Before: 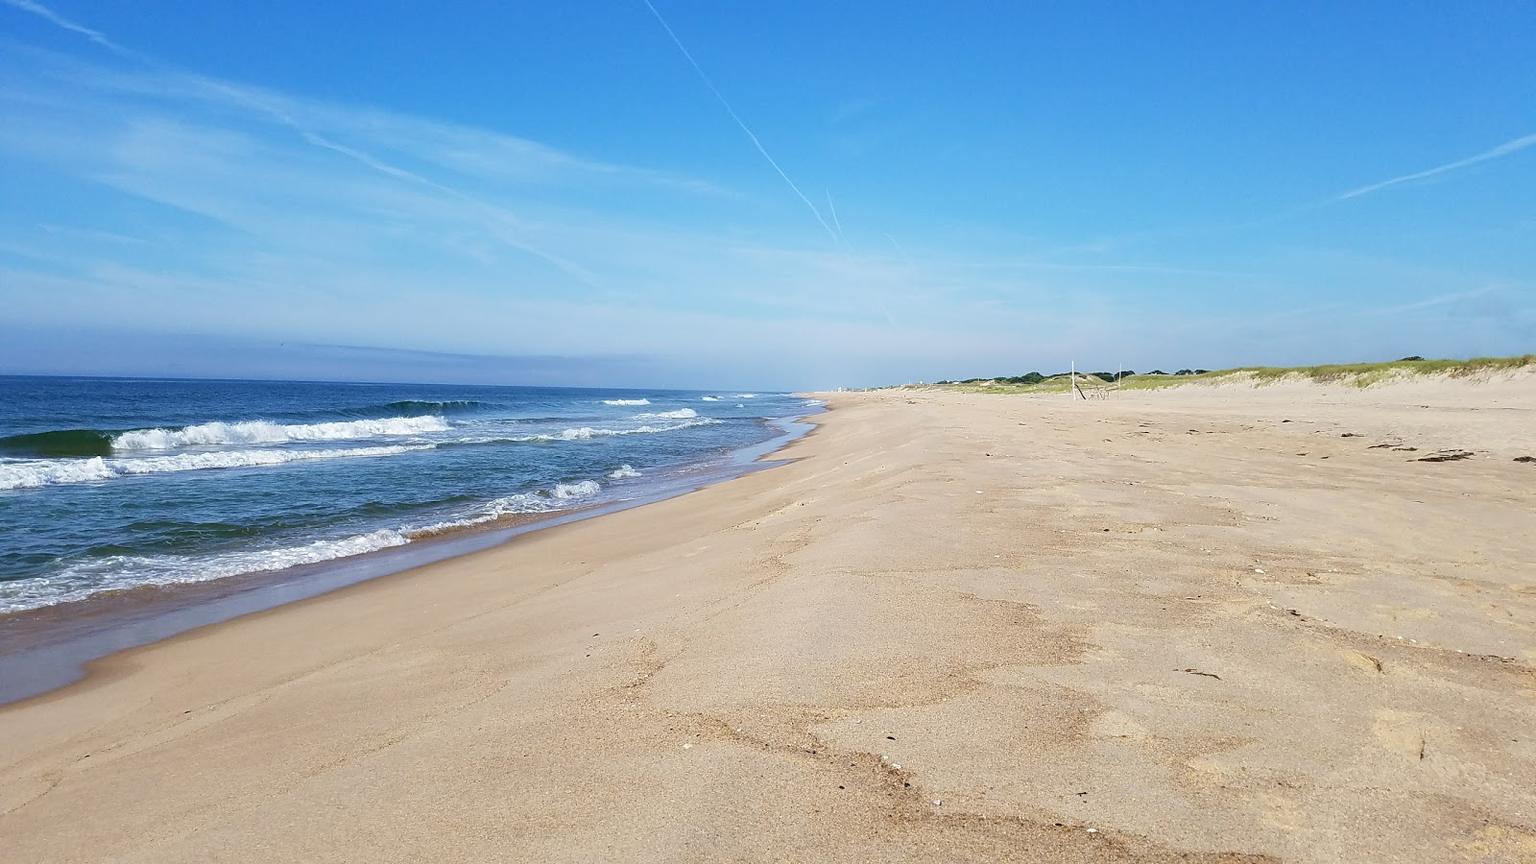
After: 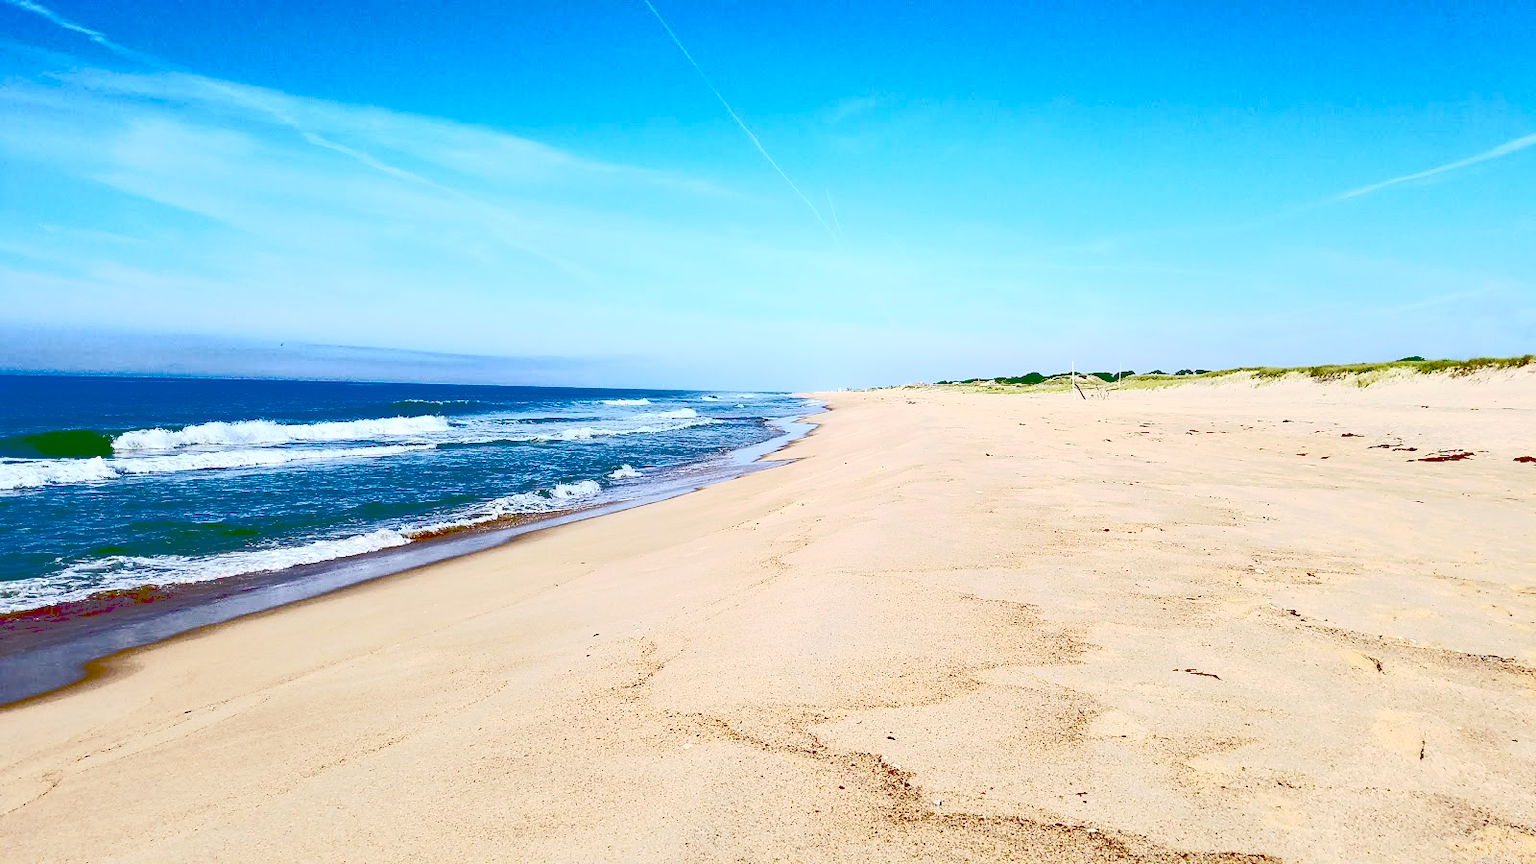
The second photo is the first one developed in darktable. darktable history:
contrast brightness saturation: contrast 0.77, brightness -1, saturation 1
tone curve: curves: ch0 [(0, 0) (0.003, 0.275) (0.011, 0.288) (0.025, 0.309) (0.044, 0.326) (0.069, 0.346) (0.1, 0.37) (0.136, 0.396) (0.177, 0.432) (0.224, 0.473) (0.277, 0.516) (0.335, 0.566) (0.399, 0.611) (0.468, 0.661) (0.543, 0.711) (0.623, 0.761) (0.709, 0.817) (0.801, 0.867) (0.898, 0.911) (1, 1)], preserve colors none
